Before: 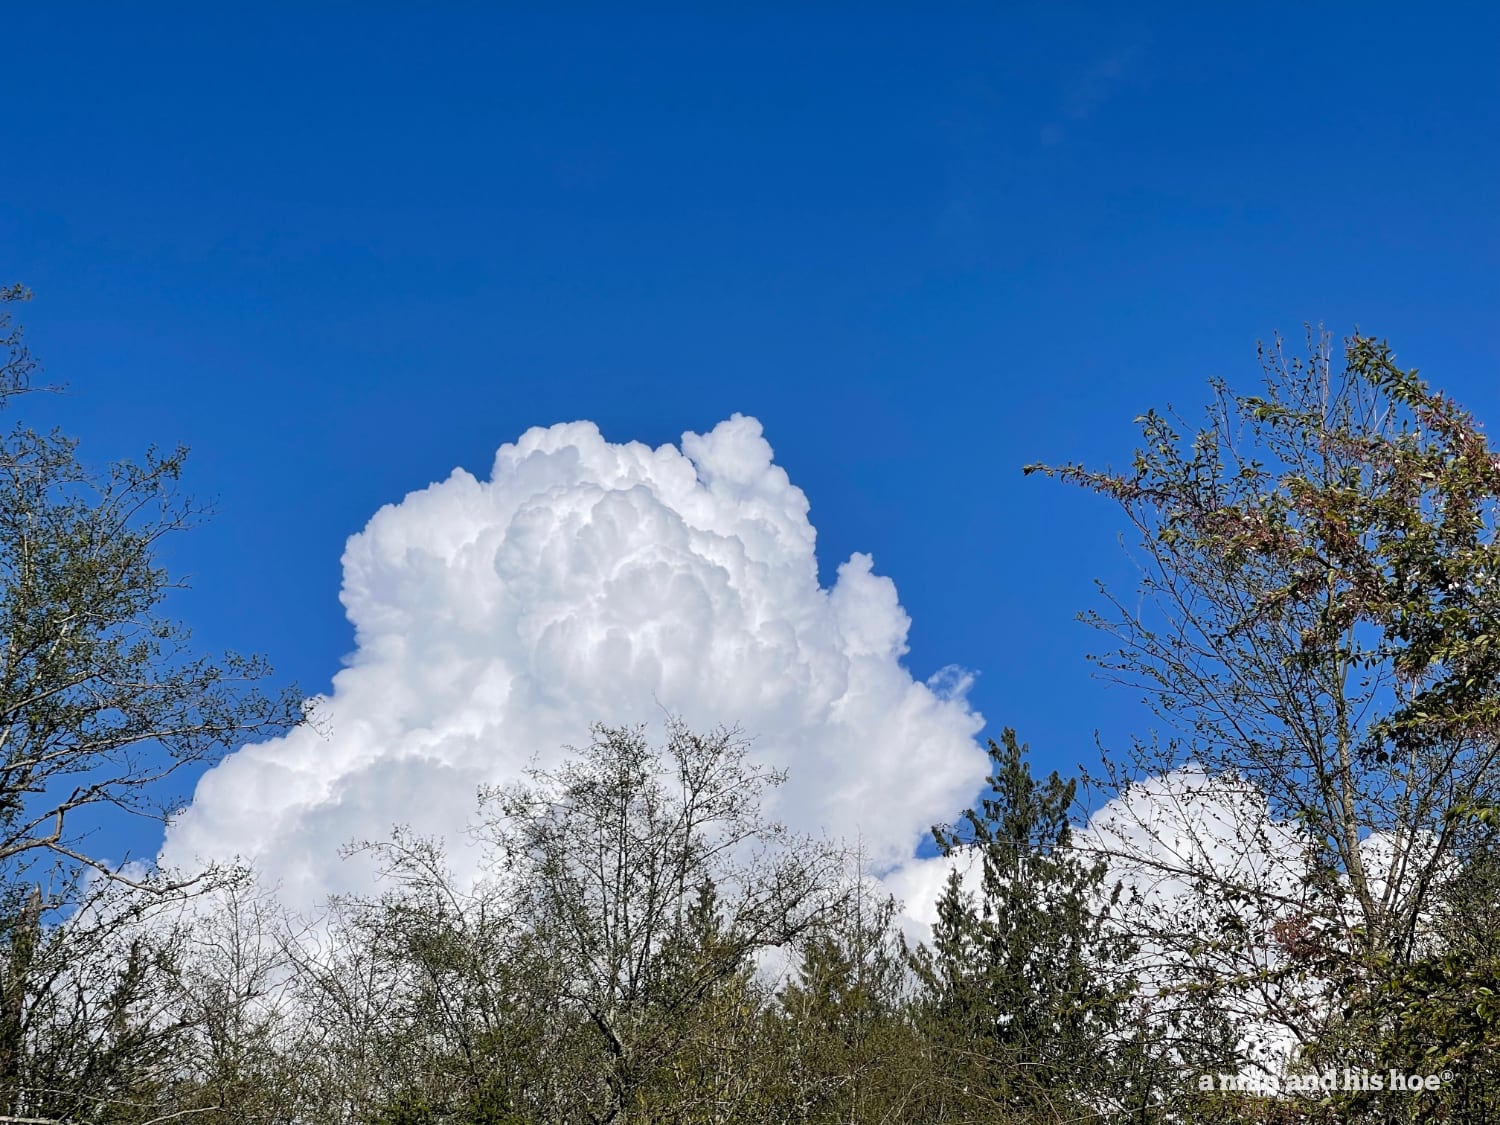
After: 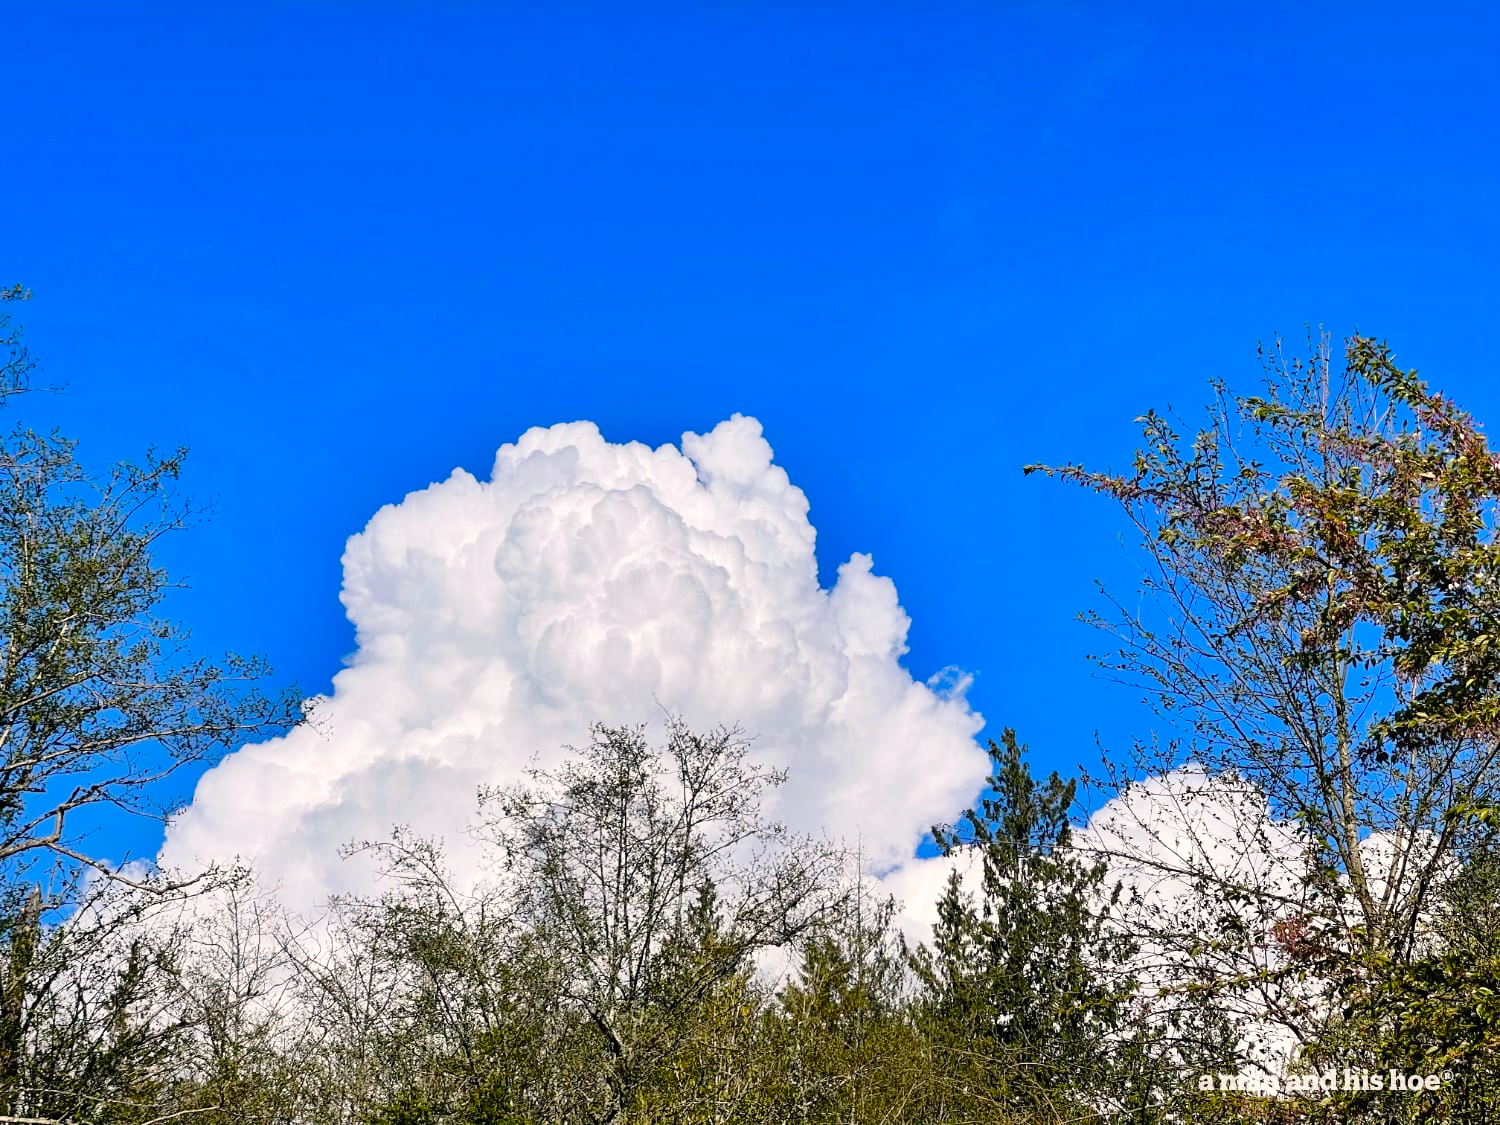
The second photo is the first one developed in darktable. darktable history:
base curve: curves: ch0 [(0, 0) (0.028, 0.03) (0.121, 0.232) (0.46, 0.748) (0.859, 0.968) (1, 1)], preserve colors average RGB
tone curve: curves: ch0 [(0, 0) (0.568, 0.517) (0.8, 0.717) (1, 1)], color space Lab, independent channels, preserve colors none
shadows and highlights: low approximation 0.01, soften with gaussian
color balance rgb: highlights gain › chroma 2.874%, highlights gain › hue 62.17°, linear chroma grading › global chroma 19.83%, perceptual saturation grading › global saturation 20%, perceptual saturation grading › highlights -49.255%, perceptual saturation grading › shadows 24.153%
